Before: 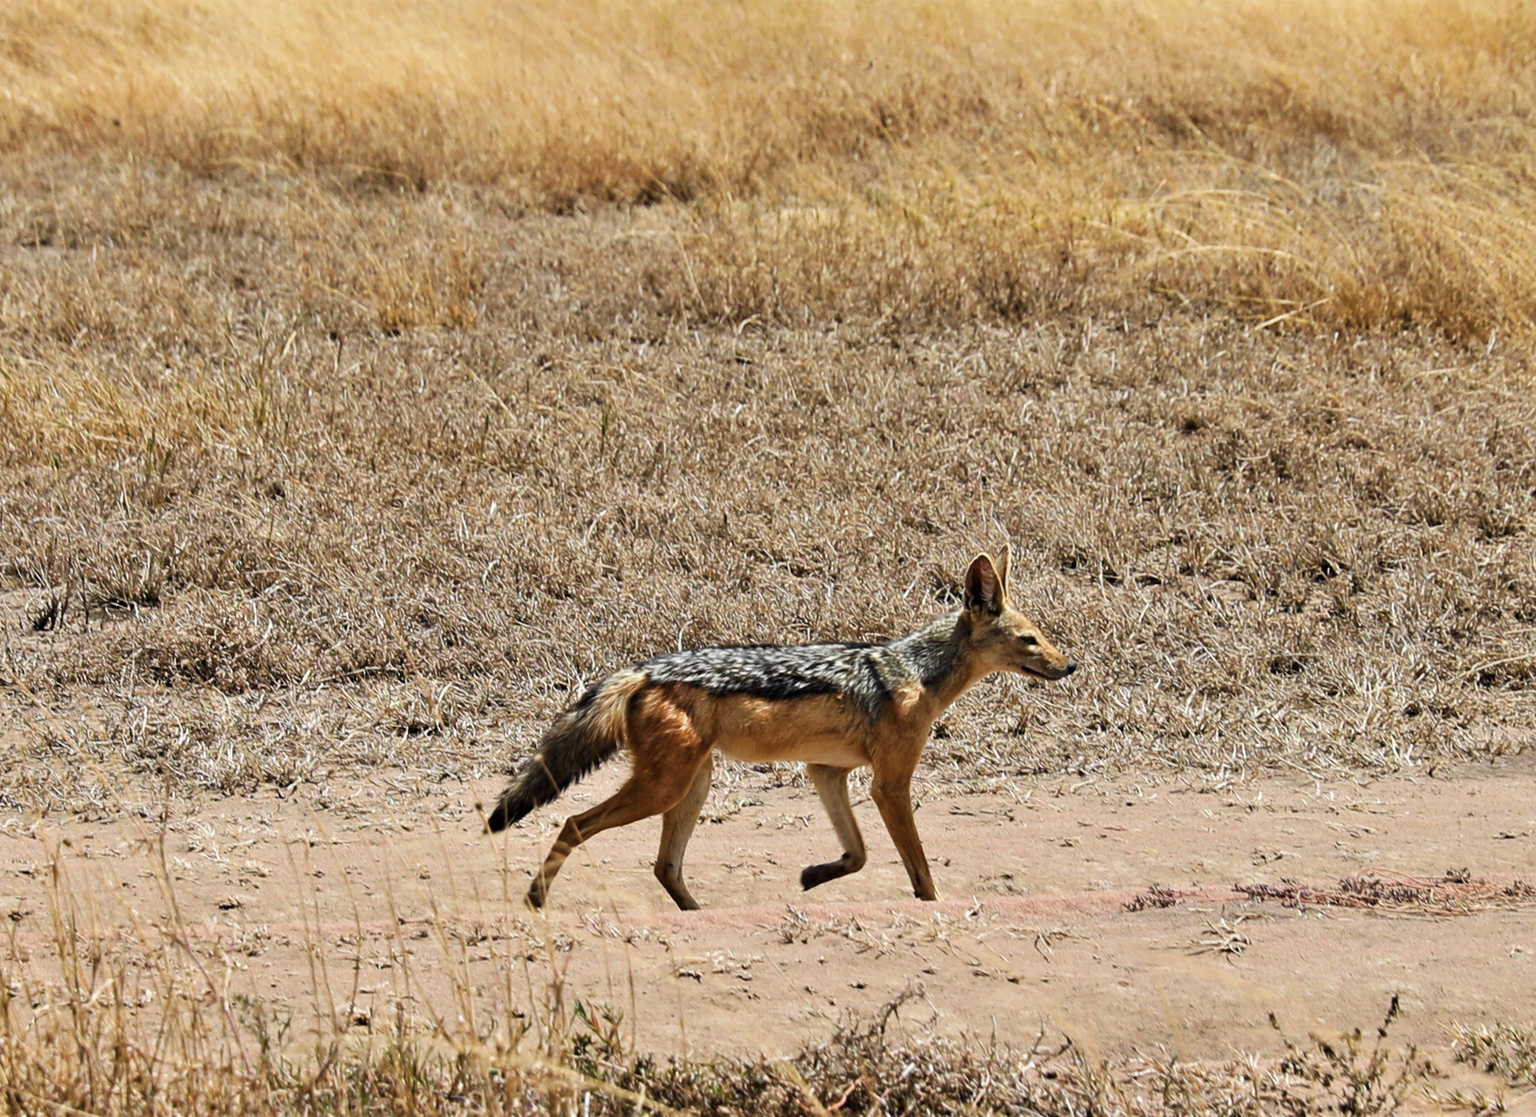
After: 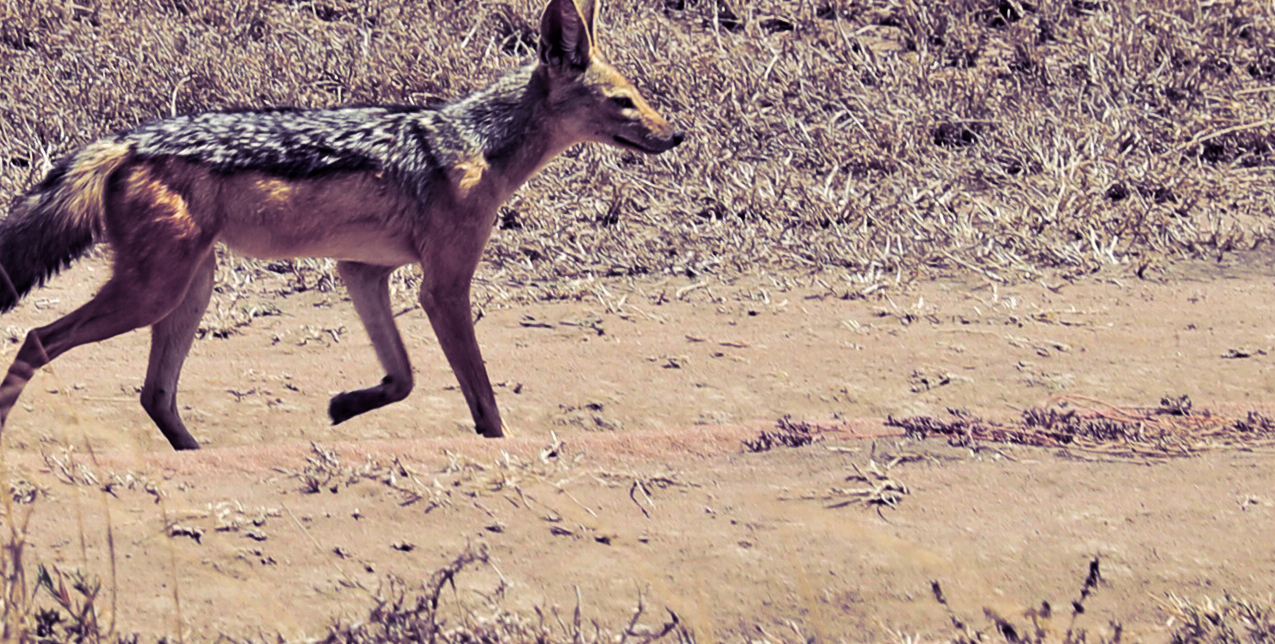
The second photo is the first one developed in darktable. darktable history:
split-toning: shadows › hue 255.6°, shadows › saturation 0.66, highlights › hue 43.2°, highlights › saturation 0.68, balance -50.1
crop and rotate: left 35.509%, top 50.238%, bottom 4.934%
